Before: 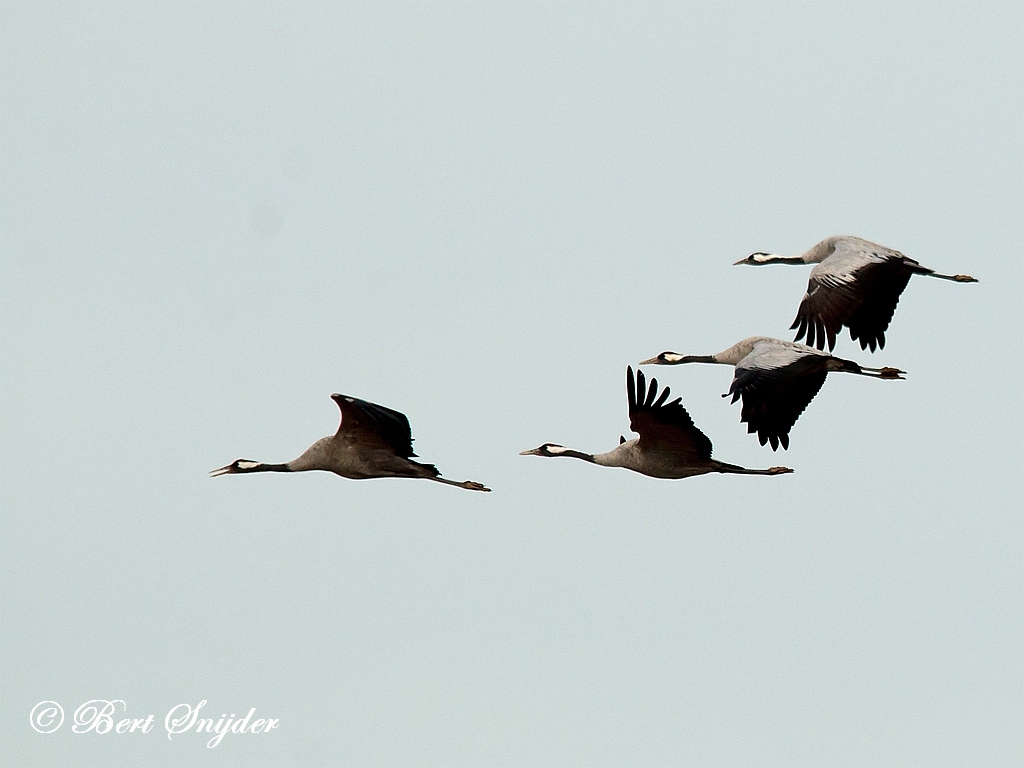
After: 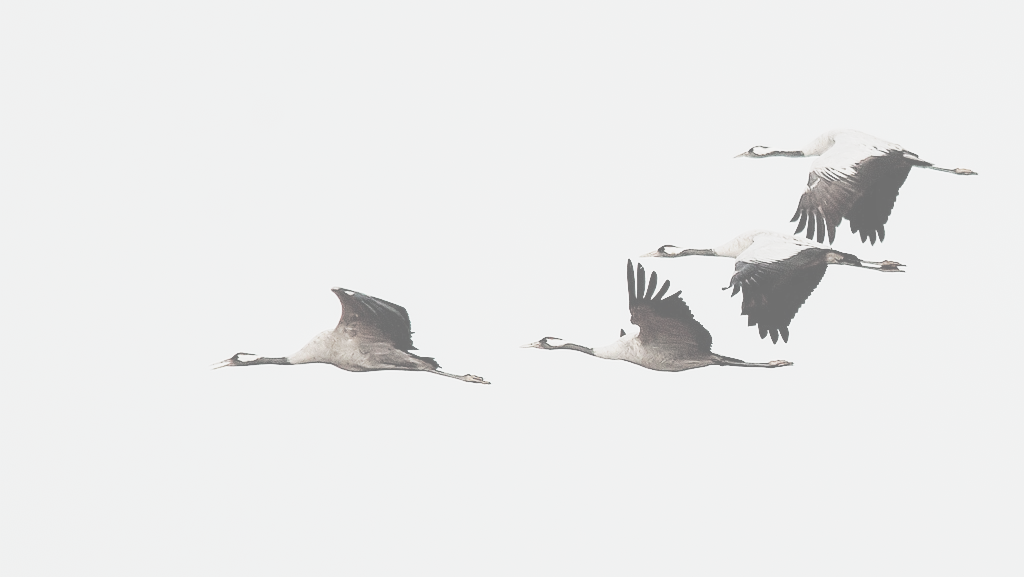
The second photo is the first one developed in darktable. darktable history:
base curve: curves: ch0 [(0, 0) (0.028, 0.03) (0.121, 0.232) (0.46, 0.748) (0.859, 0.968) (1, 1)], preserve colors none
exposure: black level correction 0, exposure 1.997 EV, compensate exposure bias true, compensate highlight preservation false
contrast brightness saturation: contrast -0.305, brightness 0.754, saturation -0.796
local contrast: highlights 101%, shadows 101%, detail 119%, midtone range 0.2
crop: top 13.988%, bottom 10.832%
